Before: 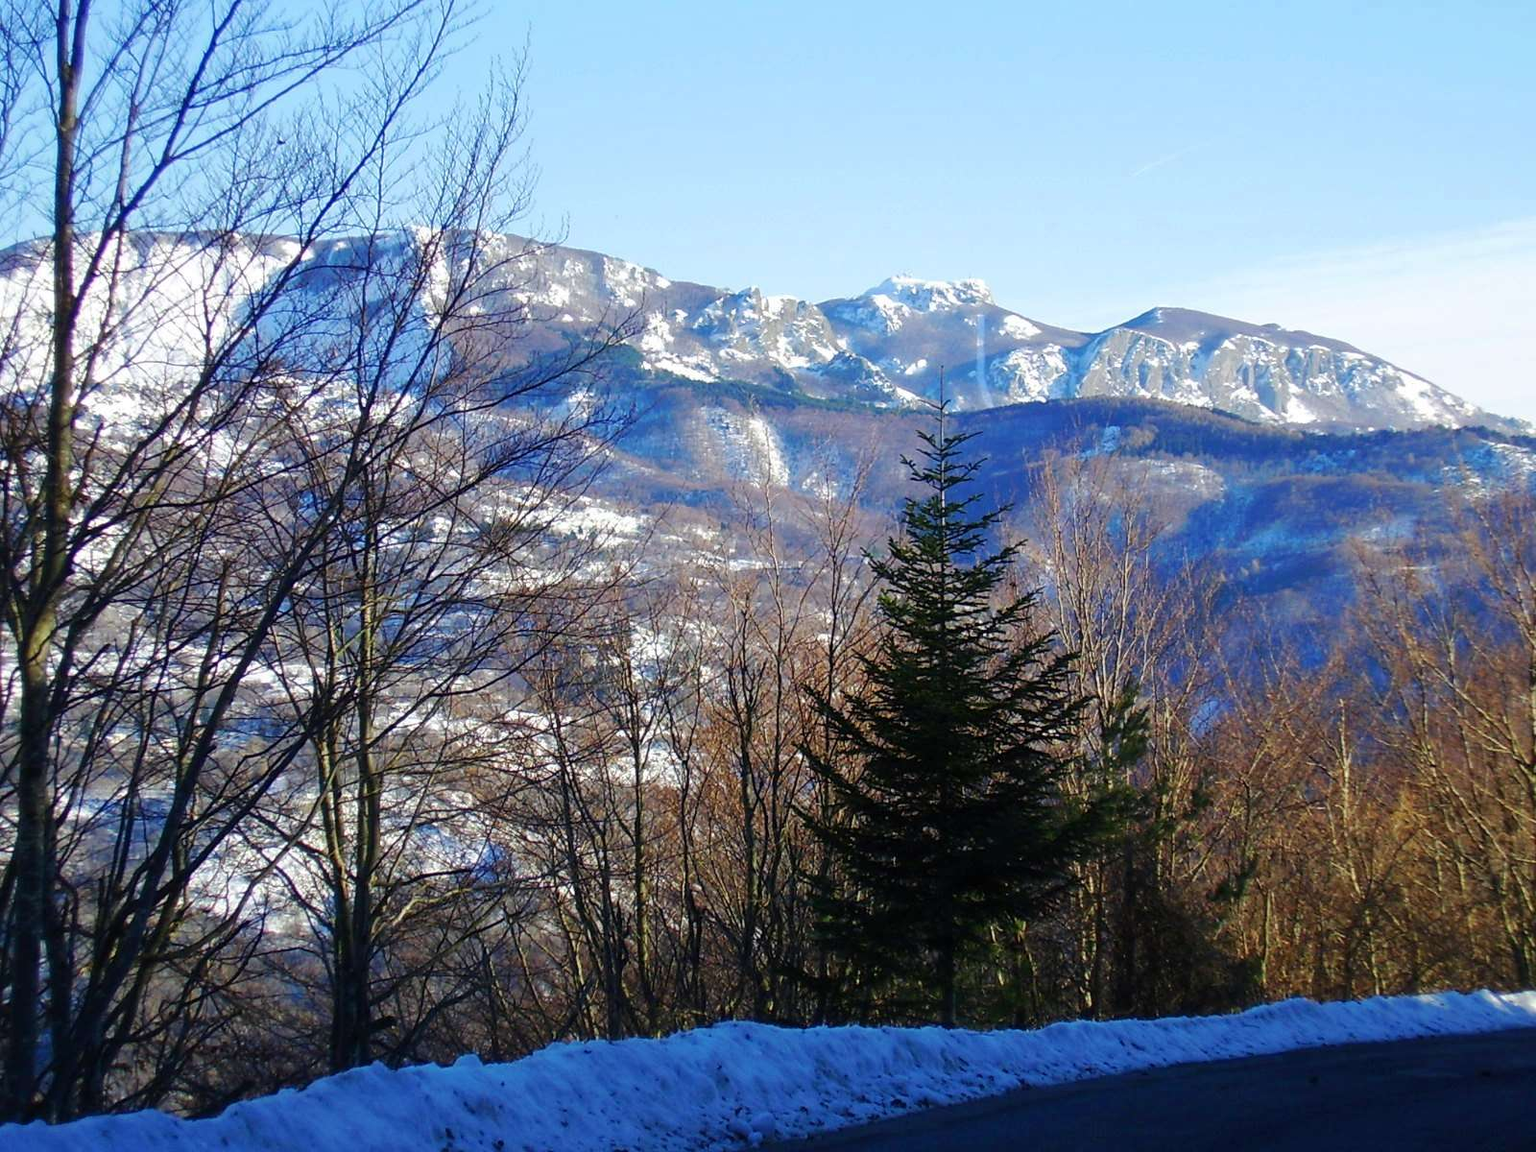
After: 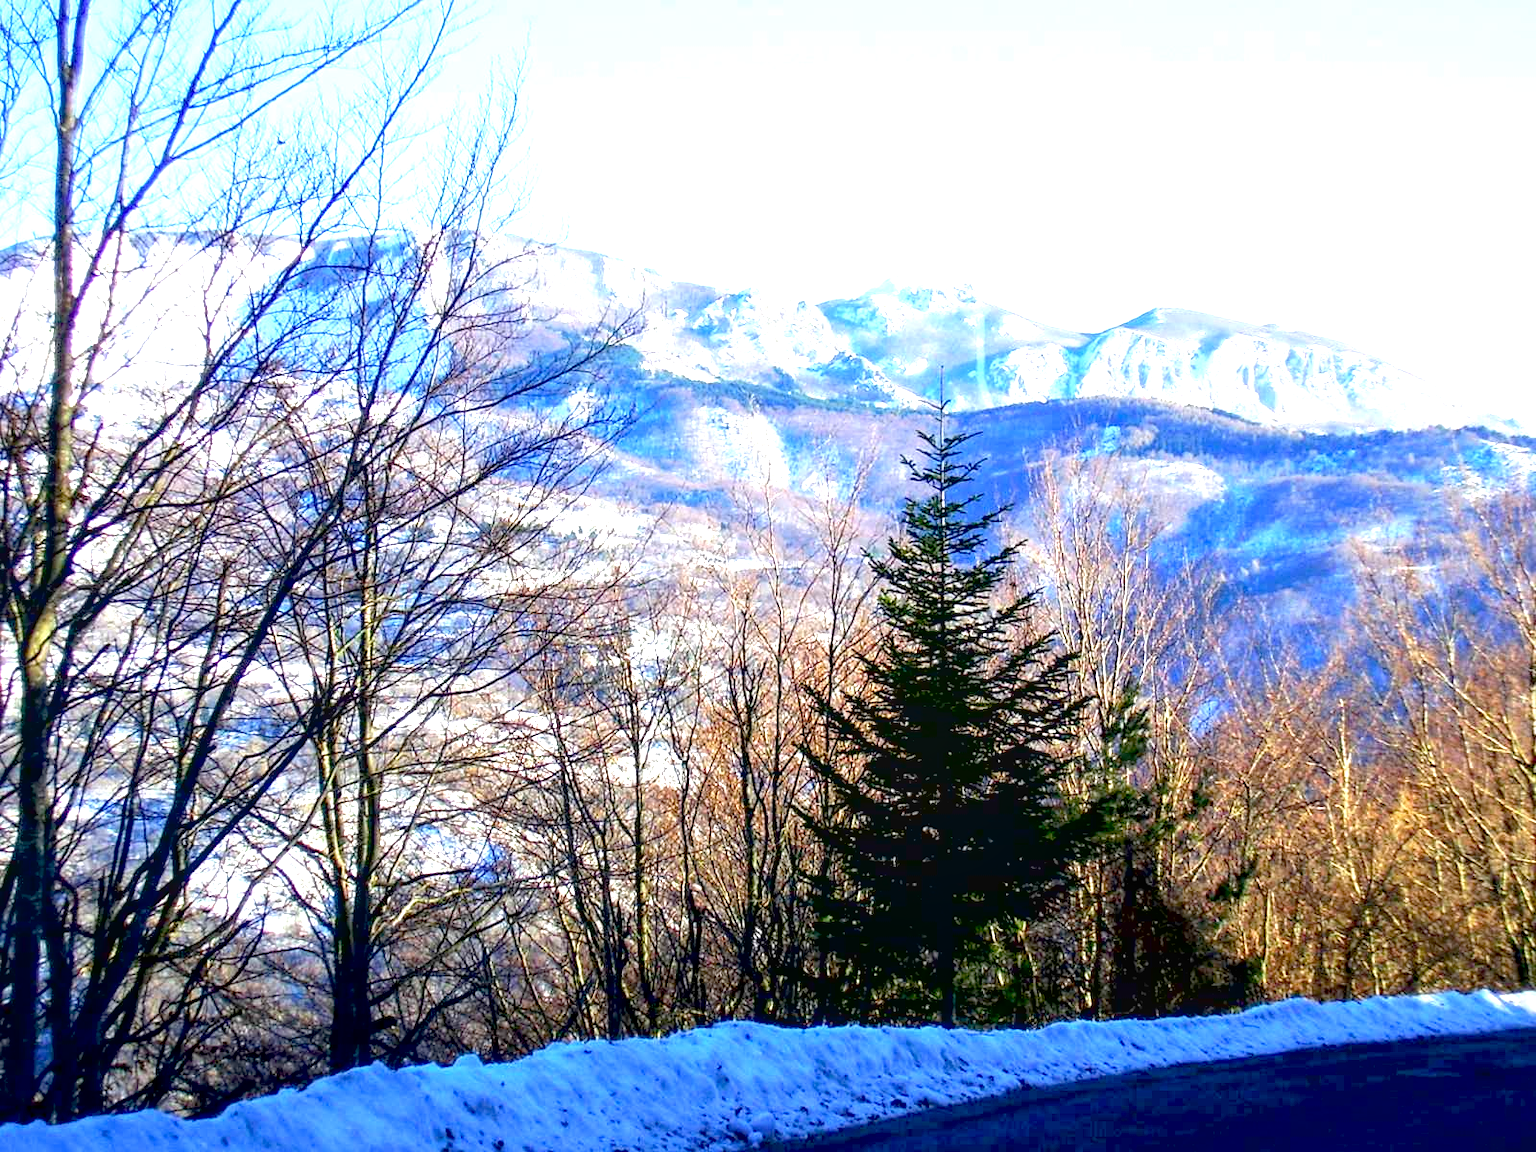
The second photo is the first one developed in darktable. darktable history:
exposure: black level correction 0.009, exposure 1.427 EV, compensate highlight preservation false
contrast brightness saturation: contrast 0.046, brightness 0.064, saturation 0.013
local contrast: on, module defaults
